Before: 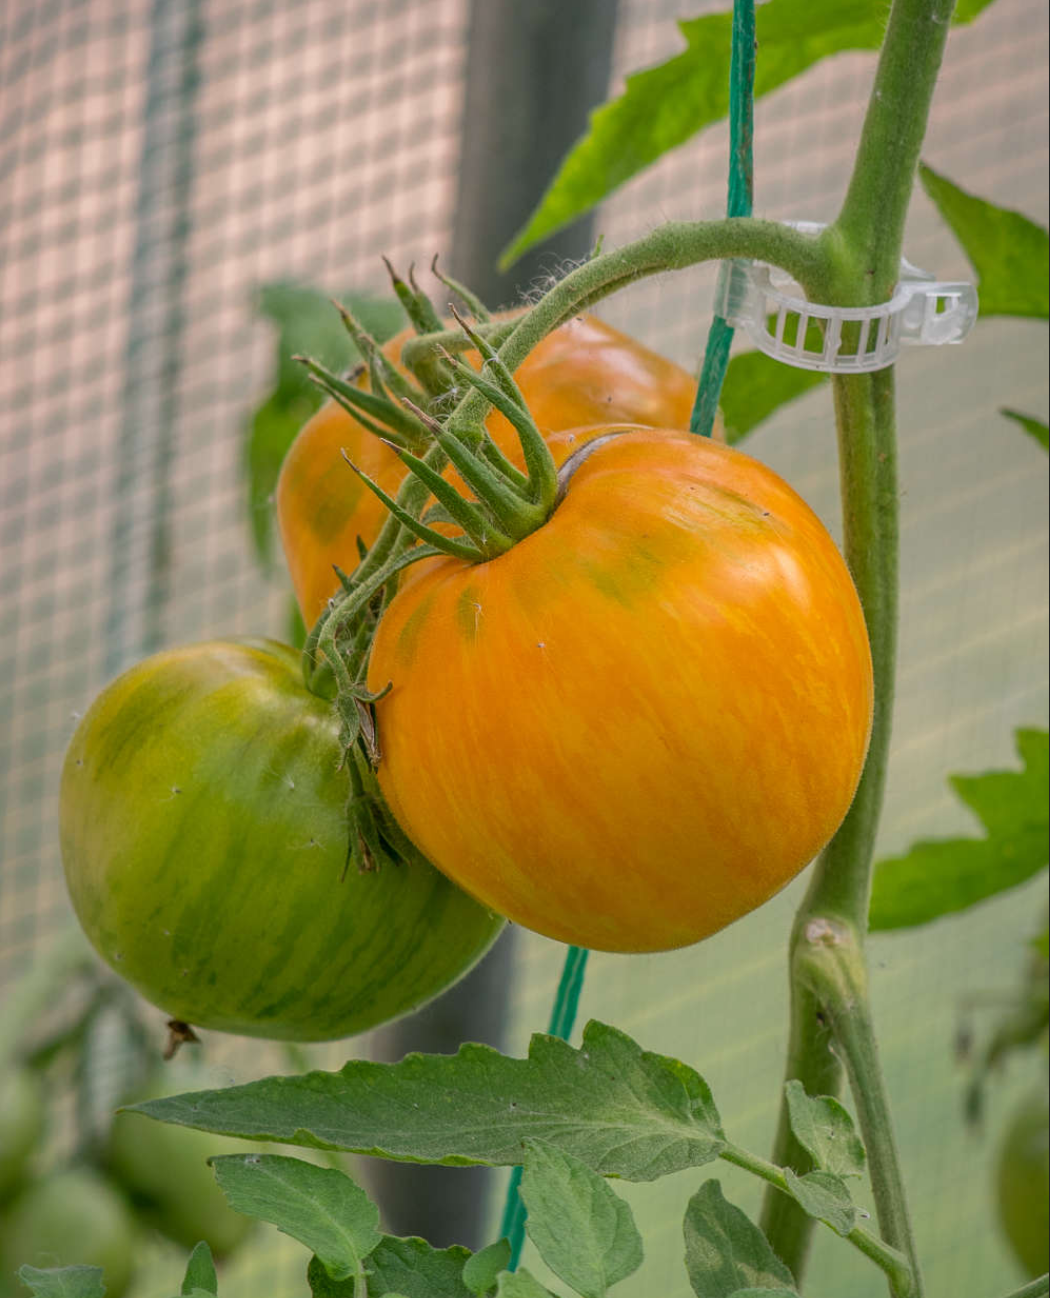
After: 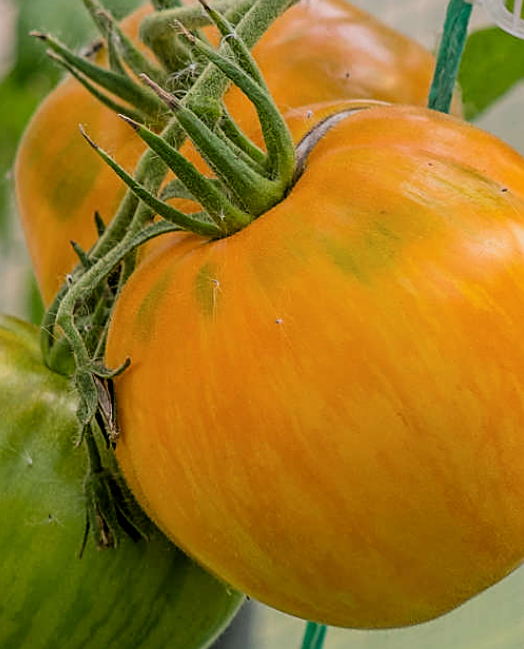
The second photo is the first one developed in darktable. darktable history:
crop: left 25%, top 25%, right 25%, bottom 25%
filmic rgb: black relative exposure -5 EV, white relative exposure 3.2 EV, hardness 3.42, contrast 1.2, highlights saturation mix -30%
sharpen: on, module defaults
